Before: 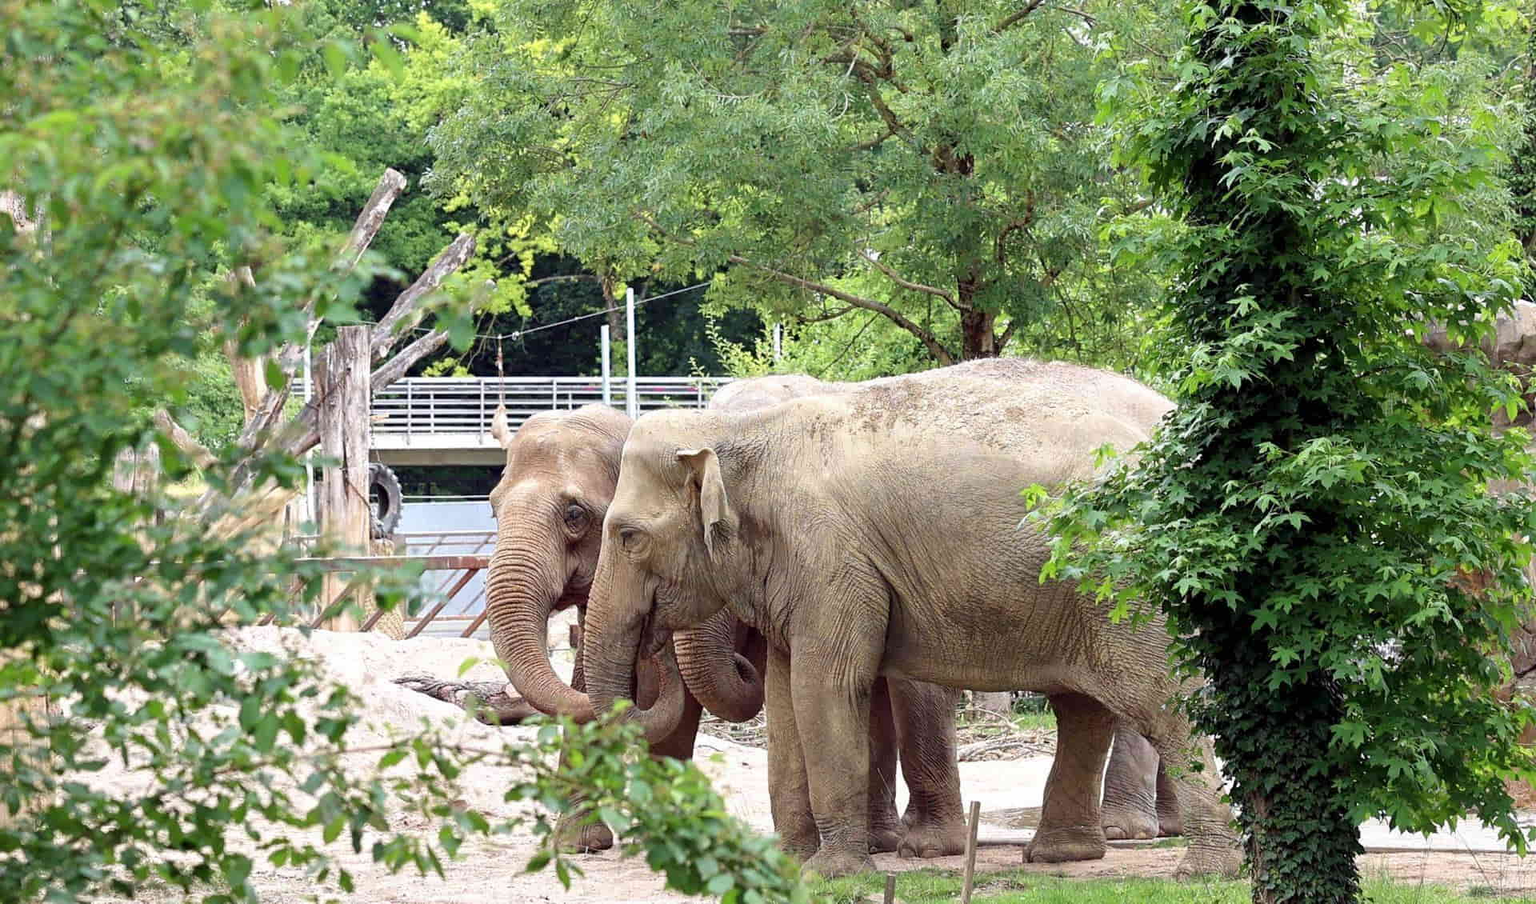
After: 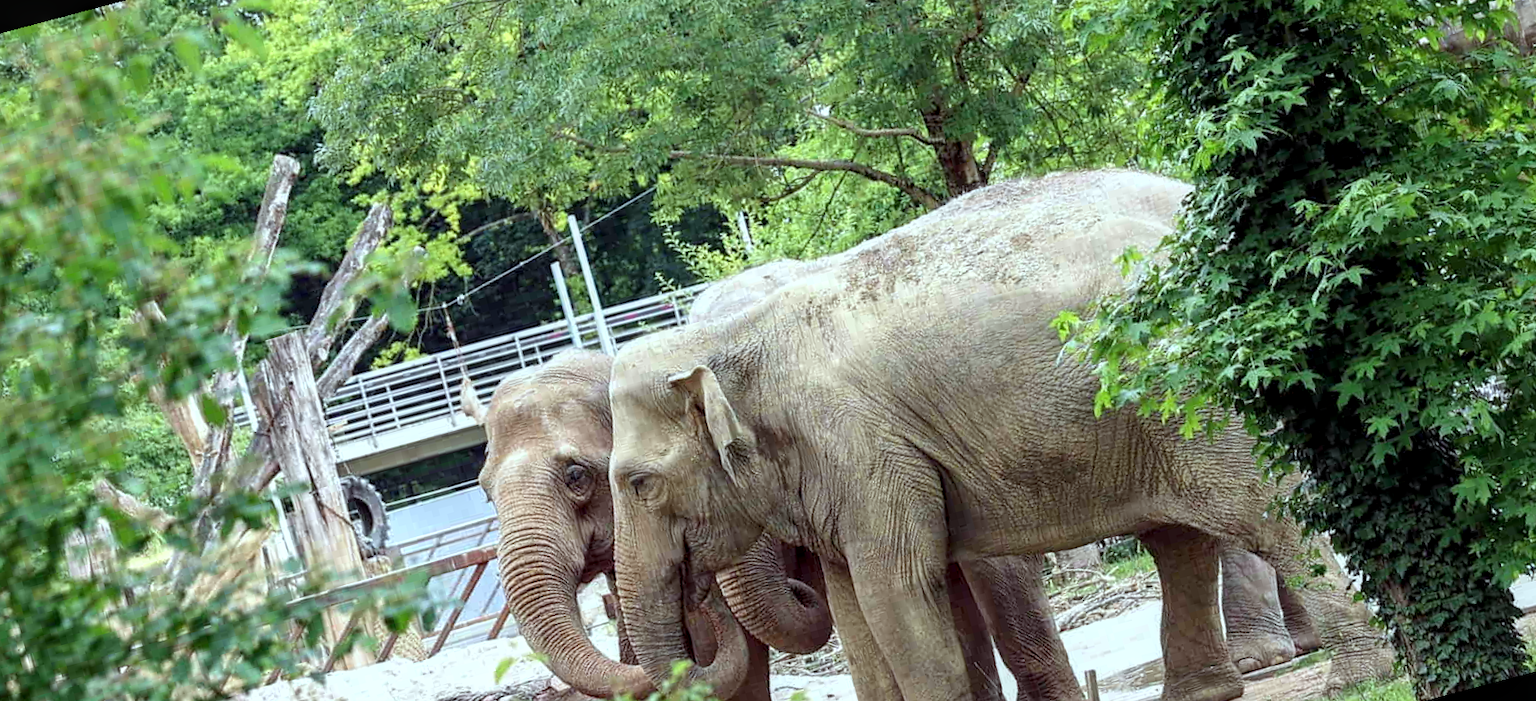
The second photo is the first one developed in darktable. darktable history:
color correction: highlights a* -6.69, highlights b* 0.49
white balance: red 0.967, blue 1.049
local contrast: on, module defaults
rotate and perspective: rotation -14.8°, crop left 0.1, crop right 0.903, crop top 0.25, crop bottom 0.748
